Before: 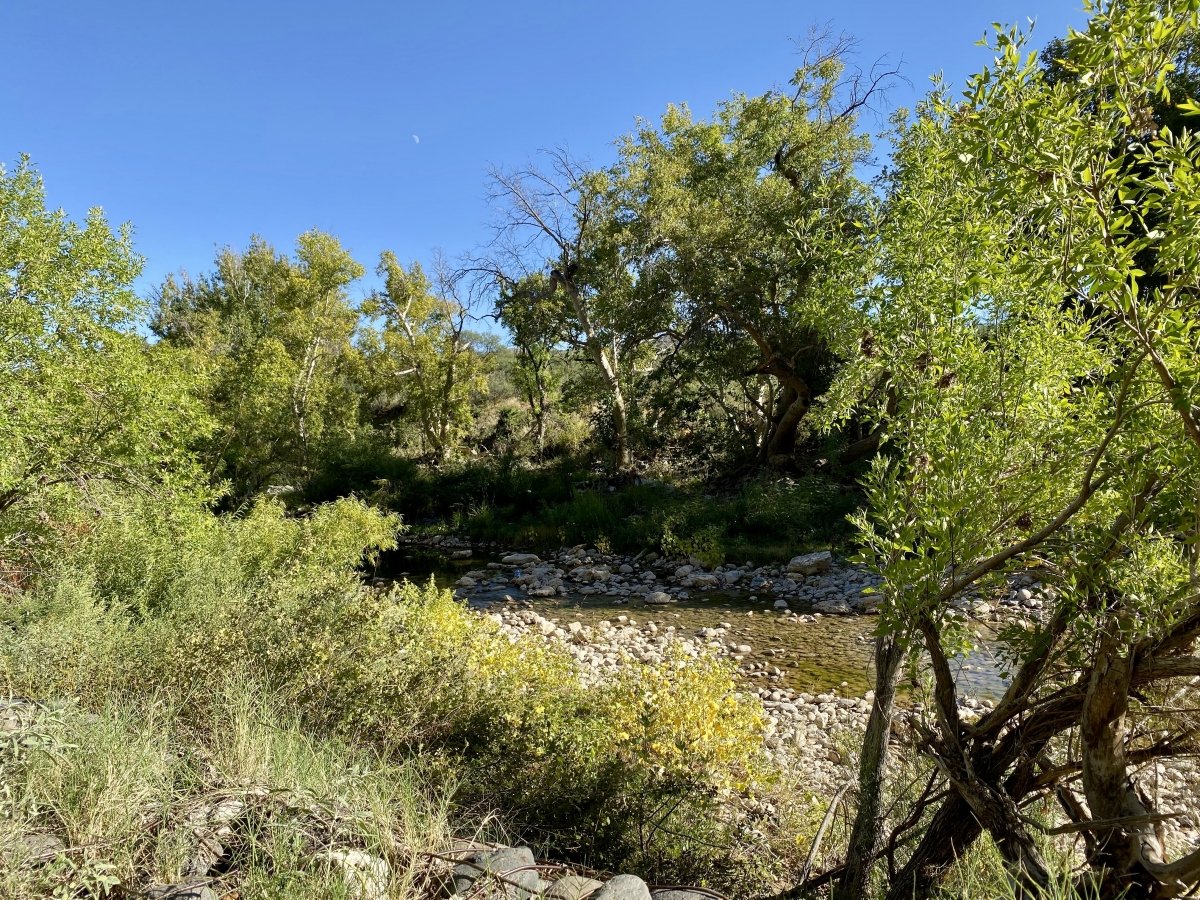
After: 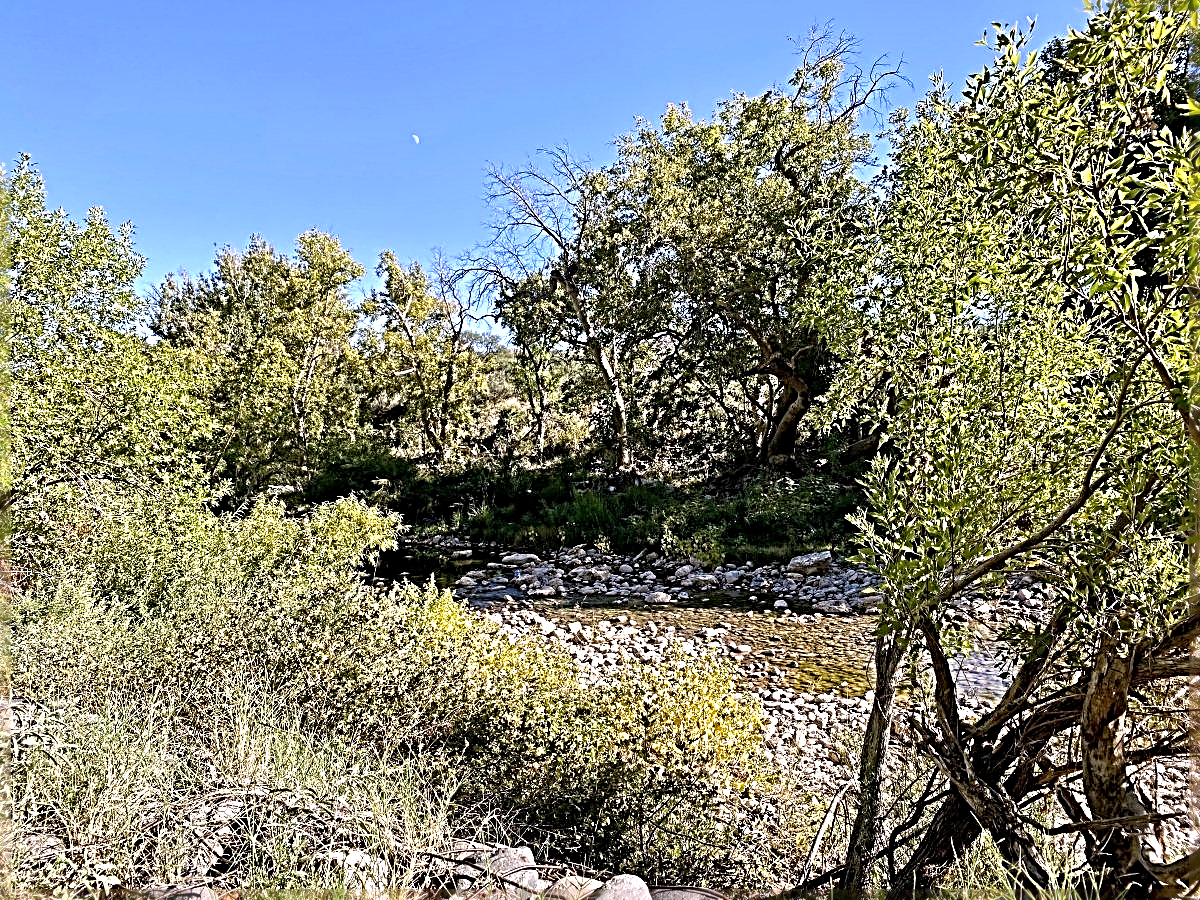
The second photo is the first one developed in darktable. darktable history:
exposure: black level correction 0.001, exposure 0.5 EV, compensate exposure bias true, compensate highlight preservation false
white balance: red 1.066, blue 1.119
shadows and highlights: shadows 25, highlights -25
sharpen: radius 4.001, amount 2
